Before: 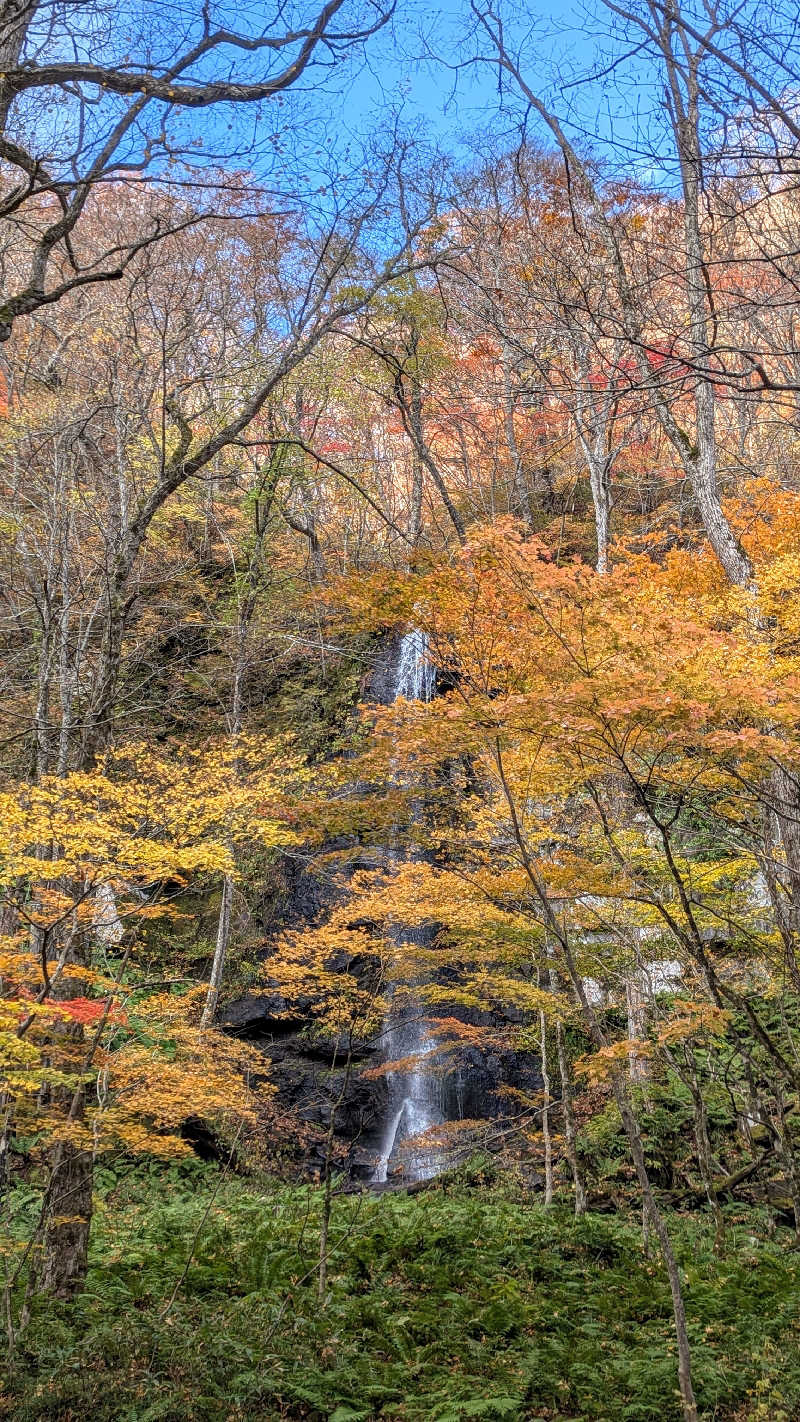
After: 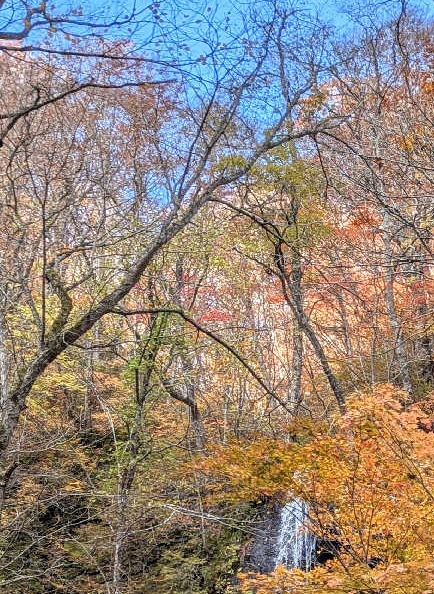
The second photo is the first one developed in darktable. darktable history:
crop: left 15.042%, top 9.252%, right 30.687%, bottom 48.922%
base curve: curves: ch0 [(0, 0) (0.472, 0.508) (1, 1)], exposure shift 0.01, preserve colors none
